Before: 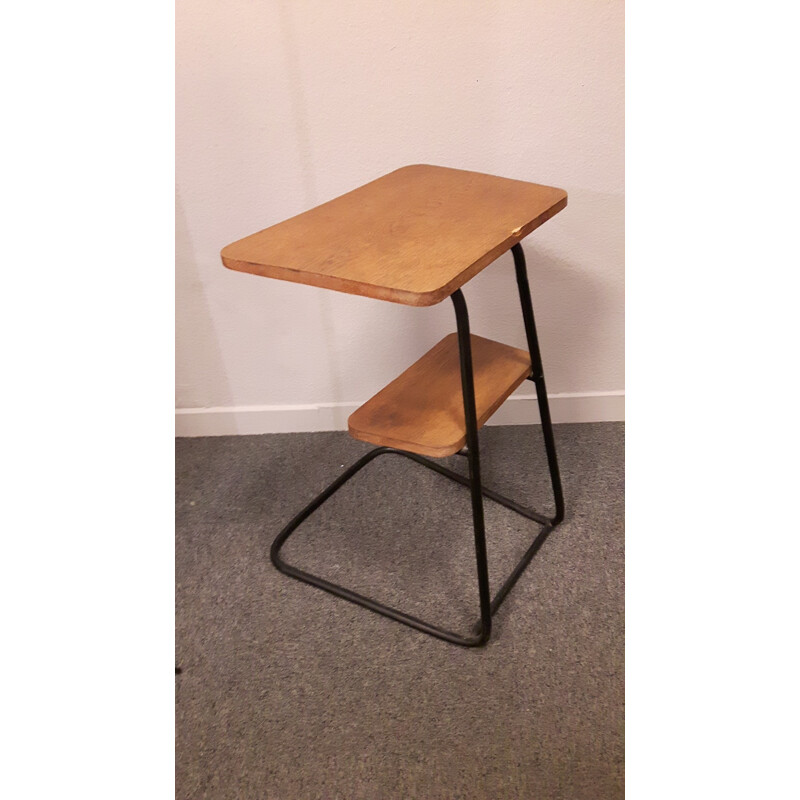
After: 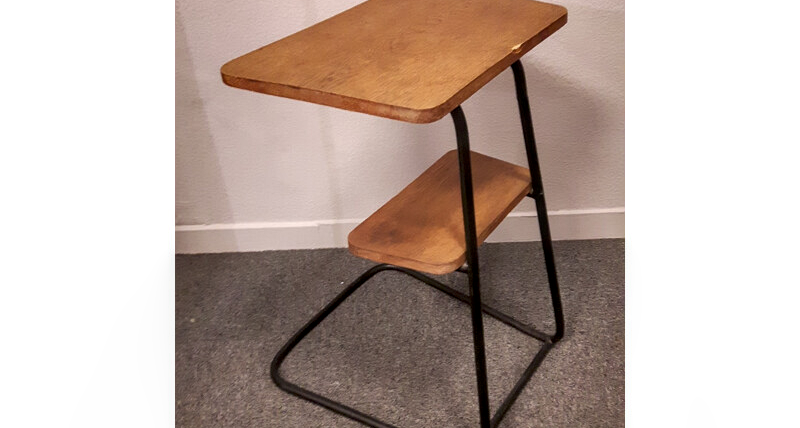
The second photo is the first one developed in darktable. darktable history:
local contrast: detail 130%
shadows and highlights: soften with gaussian
crop and rotate: top 23.043%, bottom 23.437%
